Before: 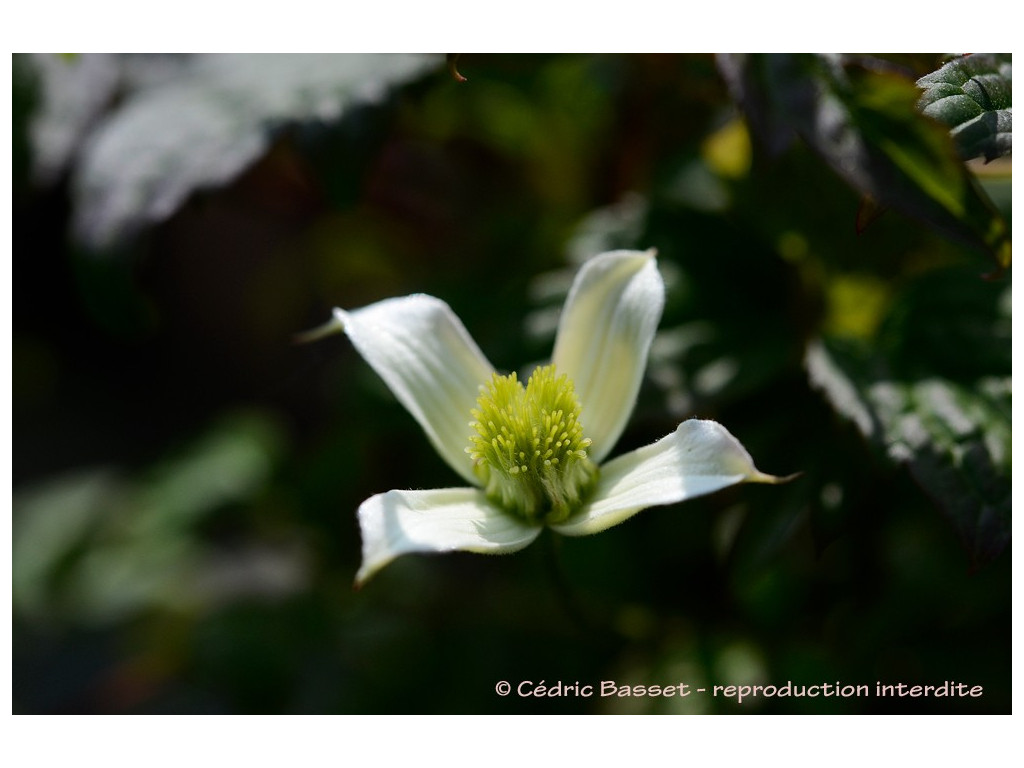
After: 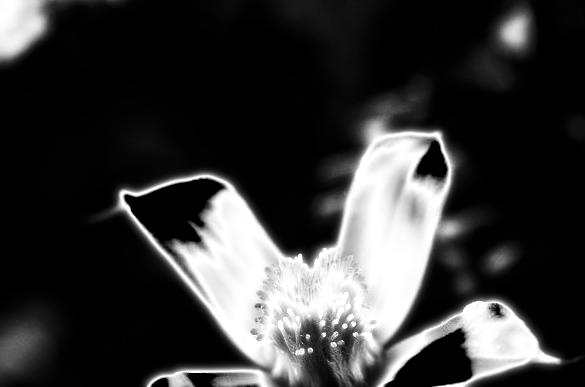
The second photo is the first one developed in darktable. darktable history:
bloom: size 0%, threshold 54.82%, strength 8.31%
contrast brightness saturation: contrast 0.02, brightness -1, saturation -1
exposure: black level correction 0, exposure 1.5 EV, compensate exposure bias true, compensate highlight preservation false
crop: left 20.932%, top 15.471%, right 21.848%, bottom 34.081%
